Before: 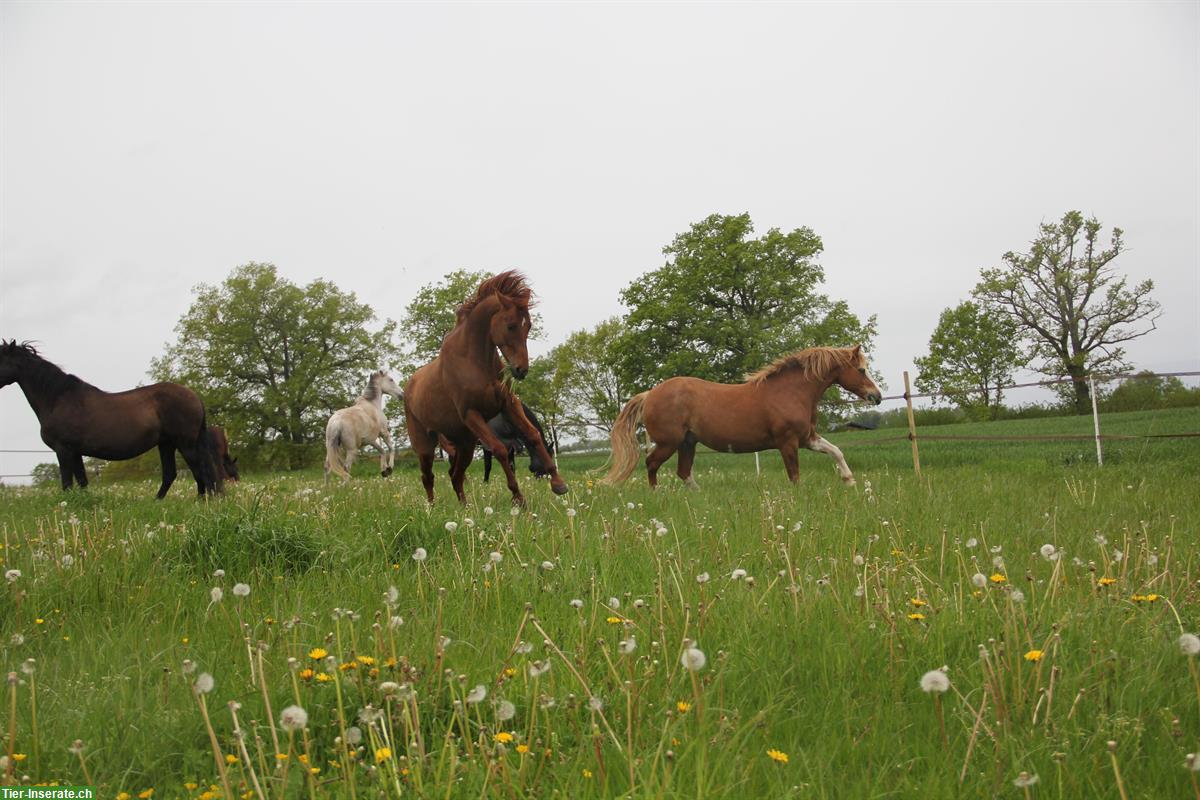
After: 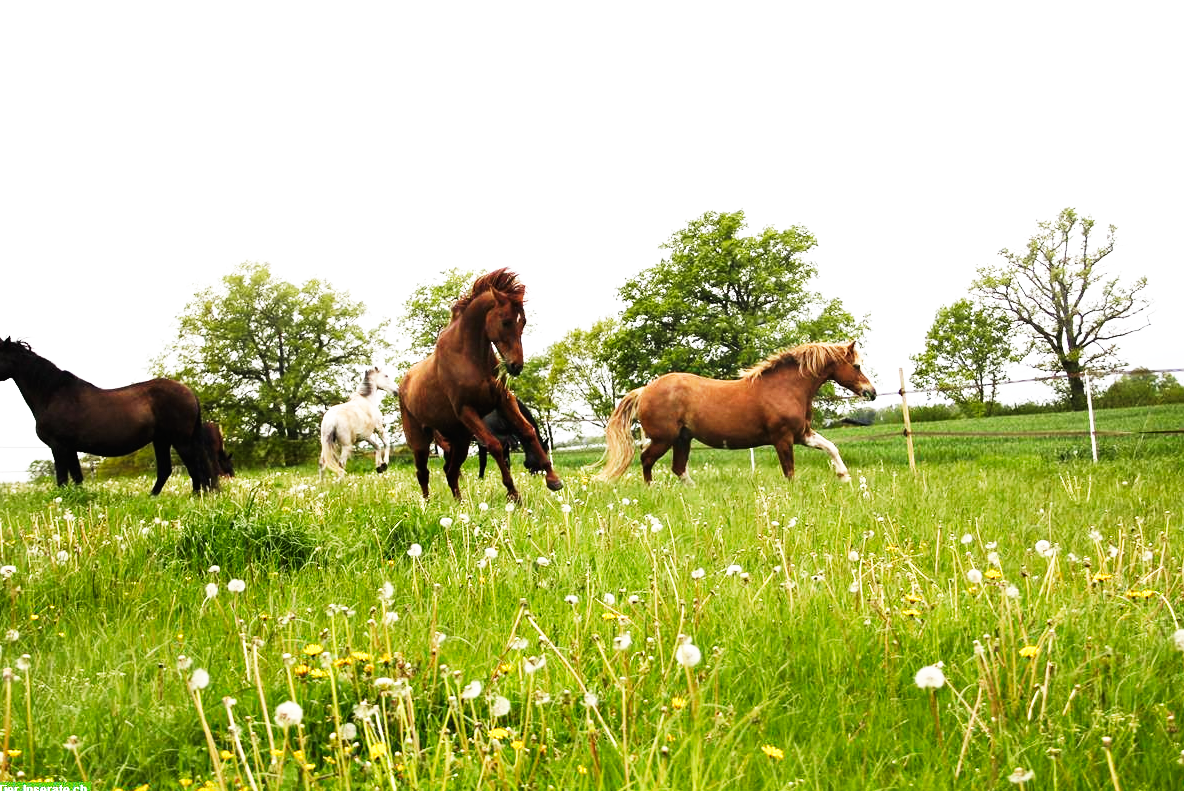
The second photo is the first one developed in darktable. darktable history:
tone equalizer: -8 EV -0.723 EV, -7 EV -0.711 EV, -6 EV -0.578 EV, -5 EV -0.364 EV, -3 EV 0.371 EV, -2 EV 0.6 EV, -1 EV 0.679 EV, +0 EV 0.72 EV, edges refinement/feathering 500, mask exposure compensation -1.57 EV, preserve details no
base curve: curves: ch0 [(0, 0) (0.007, 0.004) (0.027, 0.03) (0.046, 0.07) (0.207, 0.54) (0.442, 0.872) (0.673, 0.972) (1, 1)], preserve colors none
crop: left 0.427%, top 0.62%, right 0.206%, bottom 0.462%
